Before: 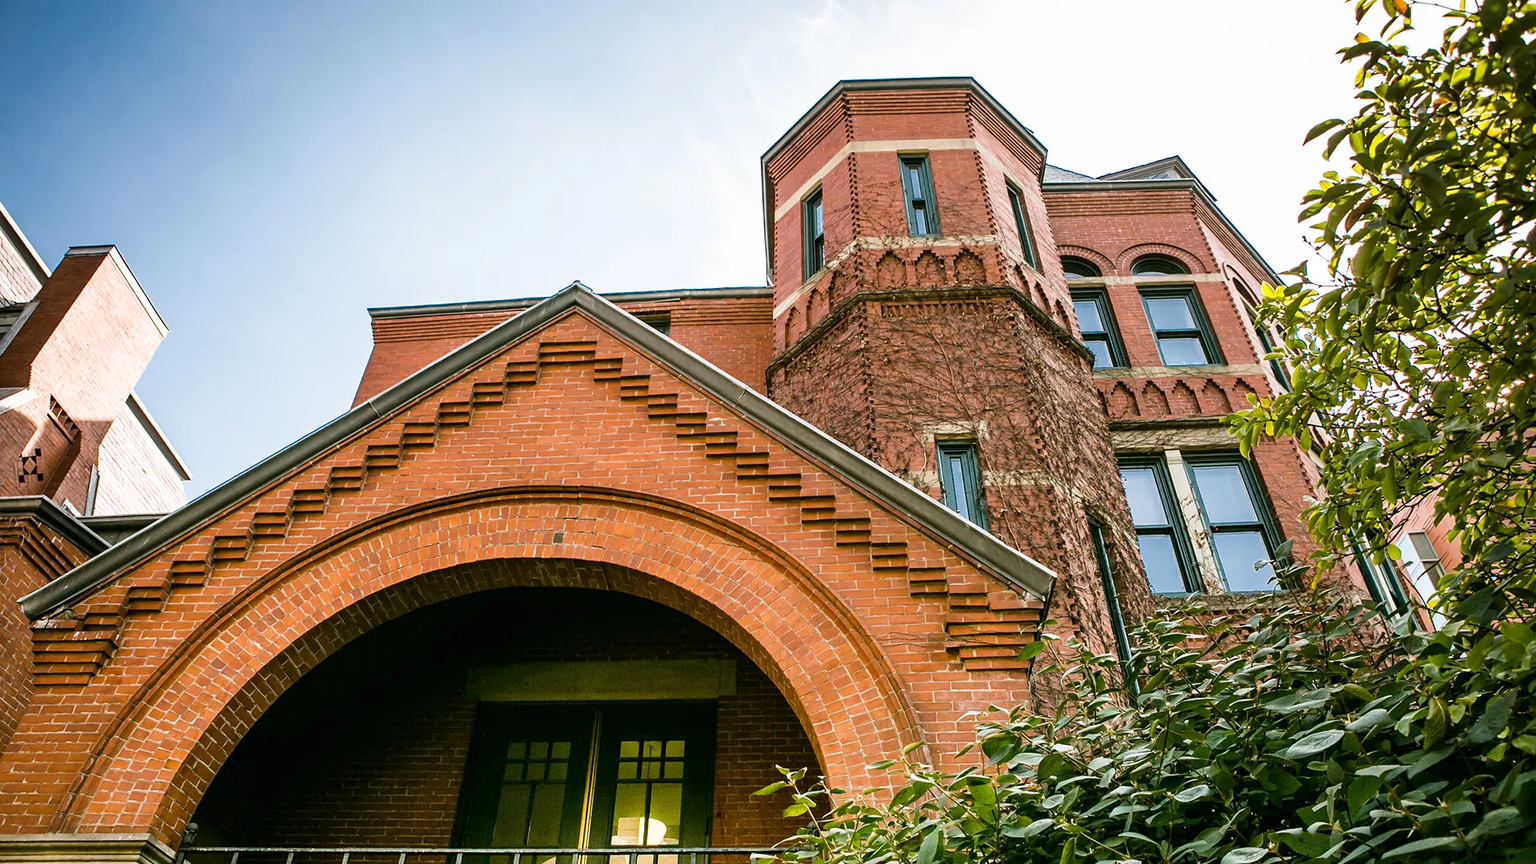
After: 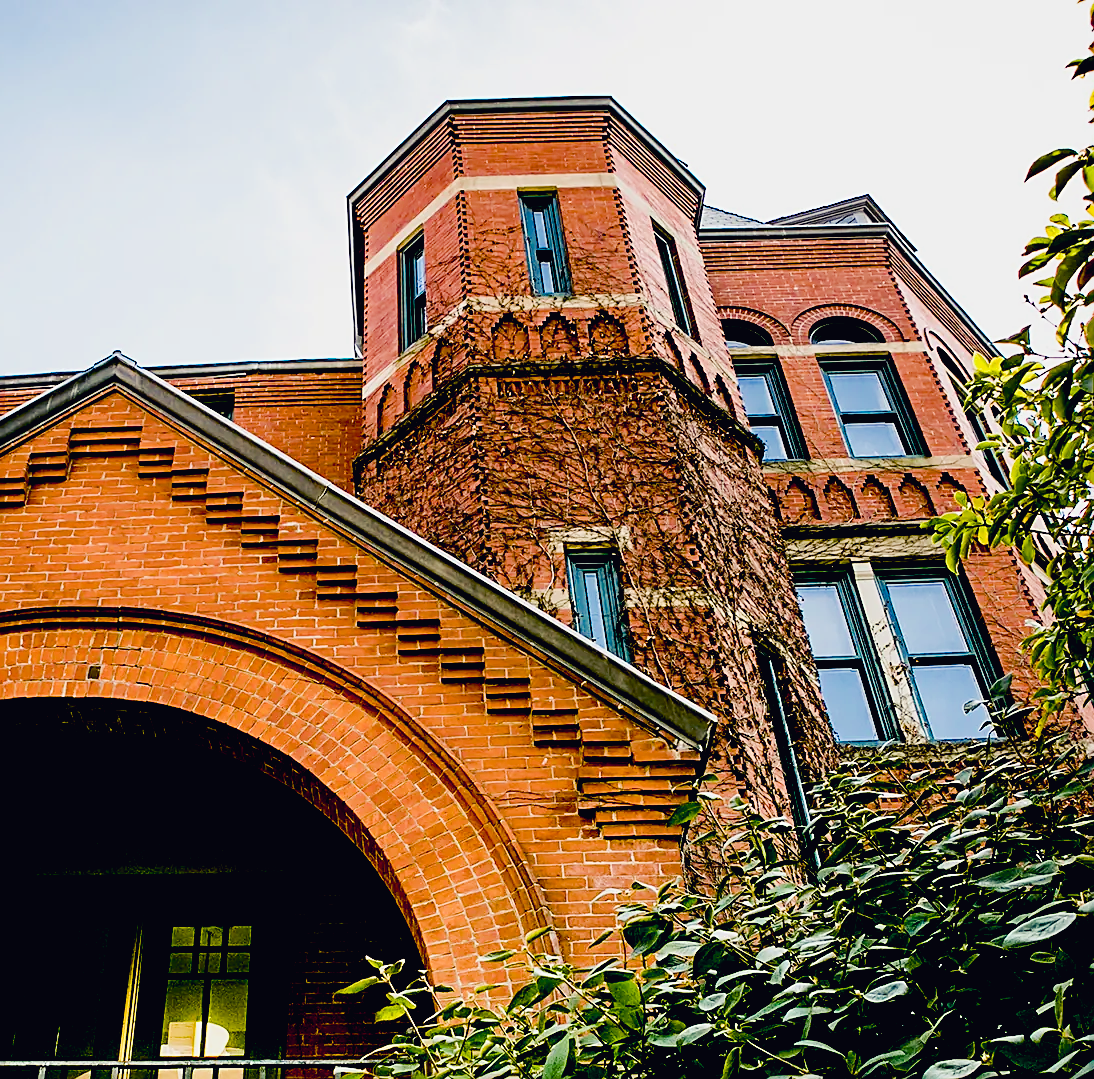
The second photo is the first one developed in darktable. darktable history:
tone equalizer: -8 EV -0.417 EV, -7 EV -0.416 EV, -6 EV -0.331 EV, -5 EV -0.197 EV, -3 EV 0.235 EV, -2 EV 0.34 EV, -1 EV 0.393 EV, +0 EV 0.425 EV, edges refinement/feathering 500, mask exposure compensation -1.57 EV, preserve details no
filmic rgb: black relative exposure -7.65 EV, white relative exposure 4.56 EV, hardness 3.61
exposure: black level correction 0.058, compensate exposure bias true, compensate highlight preservation false
crop: left 31.459%, top 0.016%, right 11.523%
levels: levels [0, 0.476, 0.951]
sharpen: on, module defaults
color balance rgb: shadows lift › luminance -28.866%, shadows lift › chroma 15.298%, shadows lift › hue 272.12°, global offset › luminance 0.73%, perceptual saturation grading › global saturation 20%, perceptual saturation grading › highlights -25.114%, perceptual saturation grading › shadows 50.036%, global vibrance 20%
